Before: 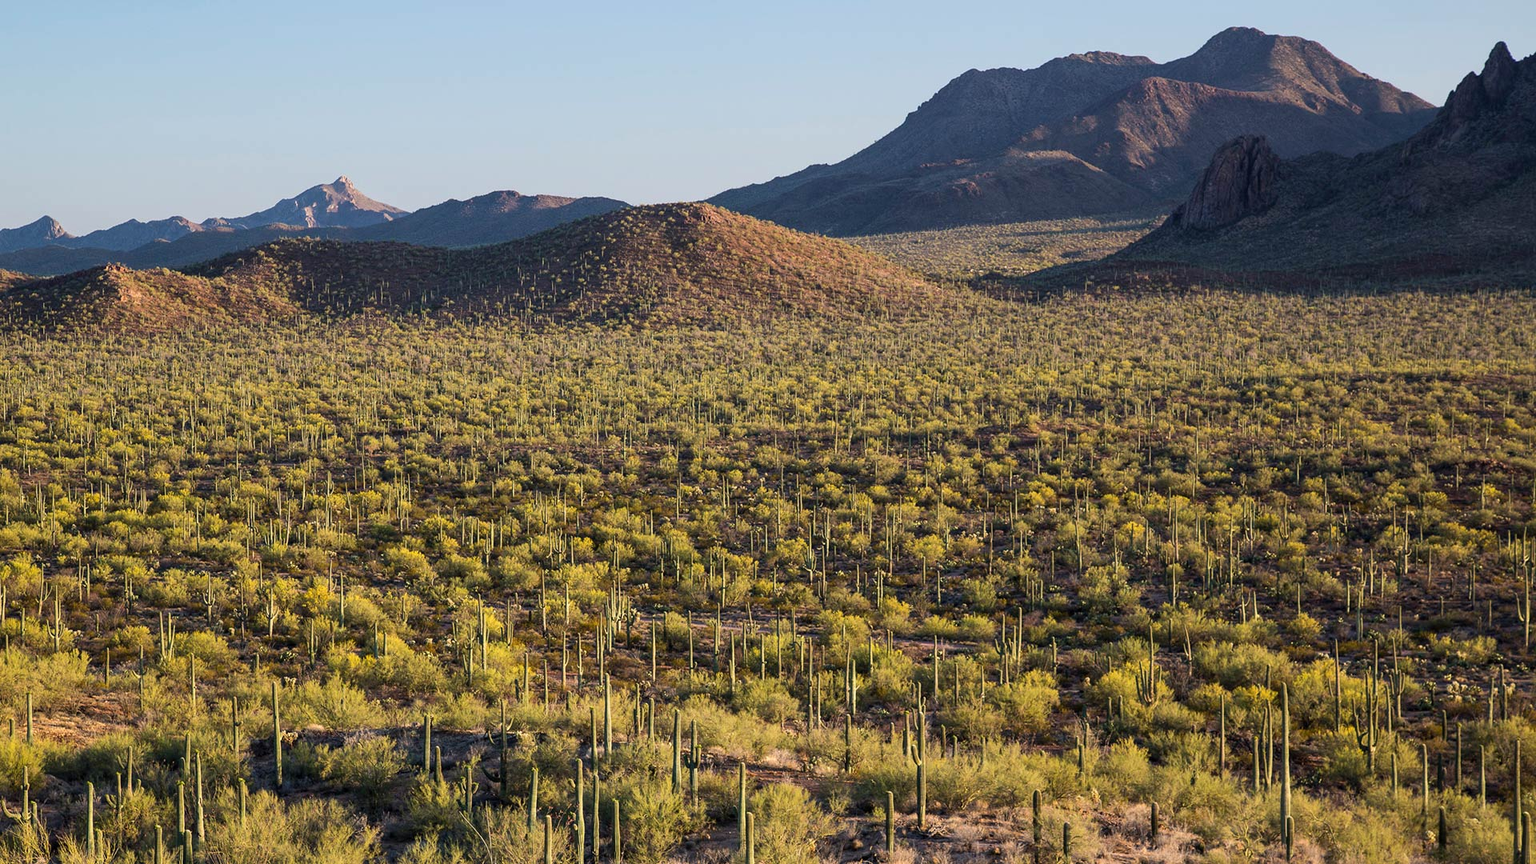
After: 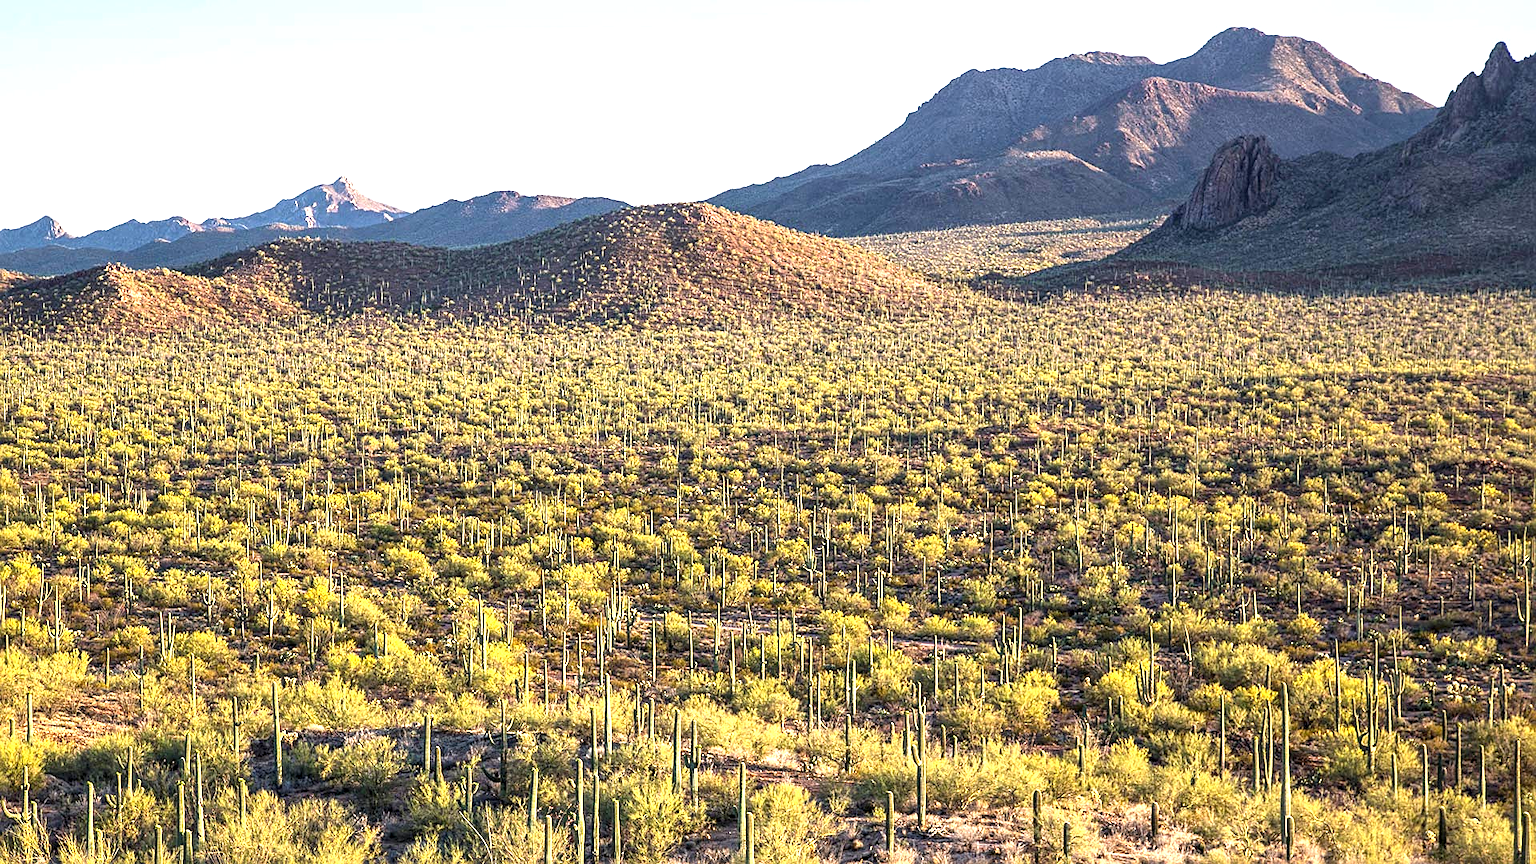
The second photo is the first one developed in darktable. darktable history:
sharpen: on, module defaults
exposure: black level correction 0, exposure 1.199 EV, compensate exposure bias true, compensate highlight preservation false
local contrast: on, module defaults
